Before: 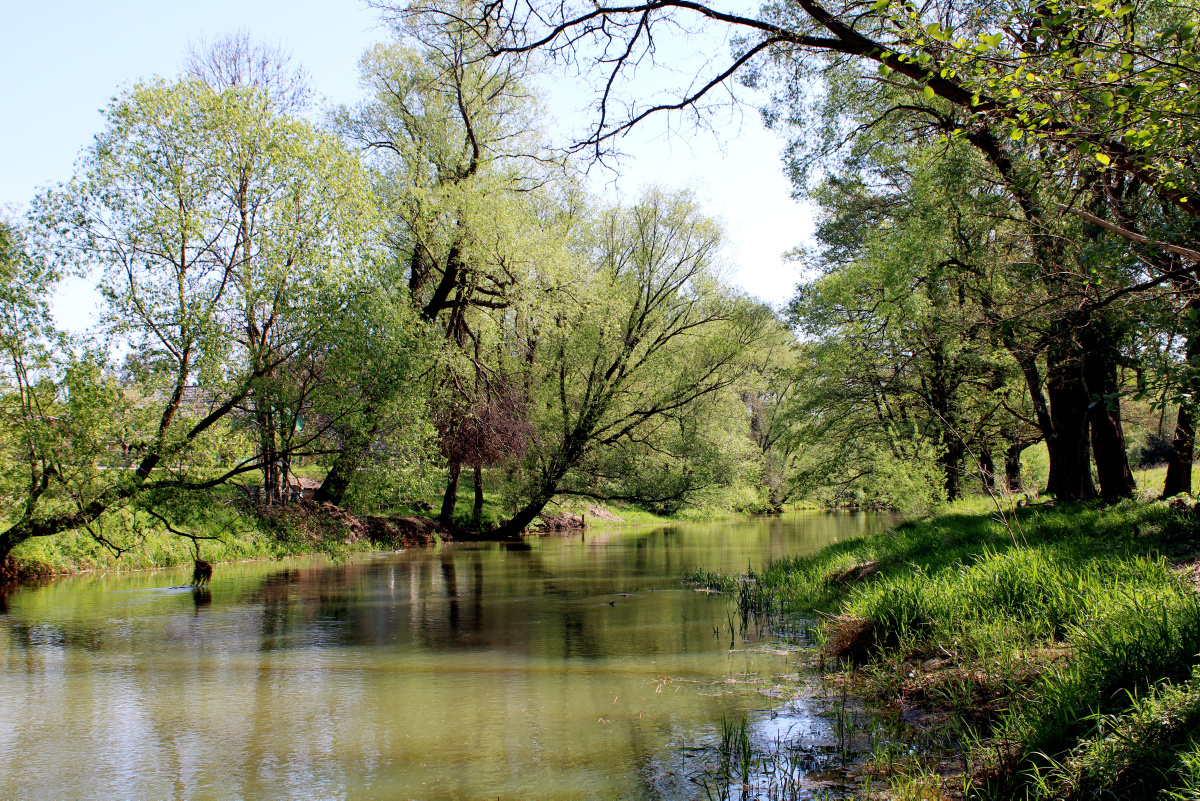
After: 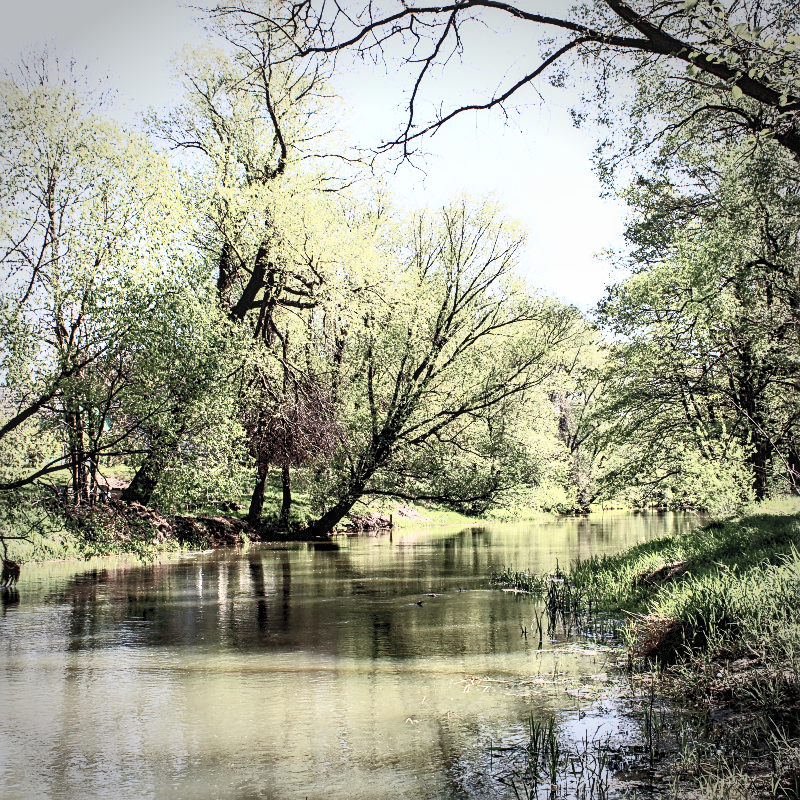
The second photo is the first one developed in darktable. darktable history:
crop and rotate: left 16.01%, right 17.269%
sharpen: on, module defaults
local contrast: on, module defaults
contrast brightness saturation: contrast 0.563, brightness 0.567, saturation -0.343
vignetting: width/height ratio 1.095
